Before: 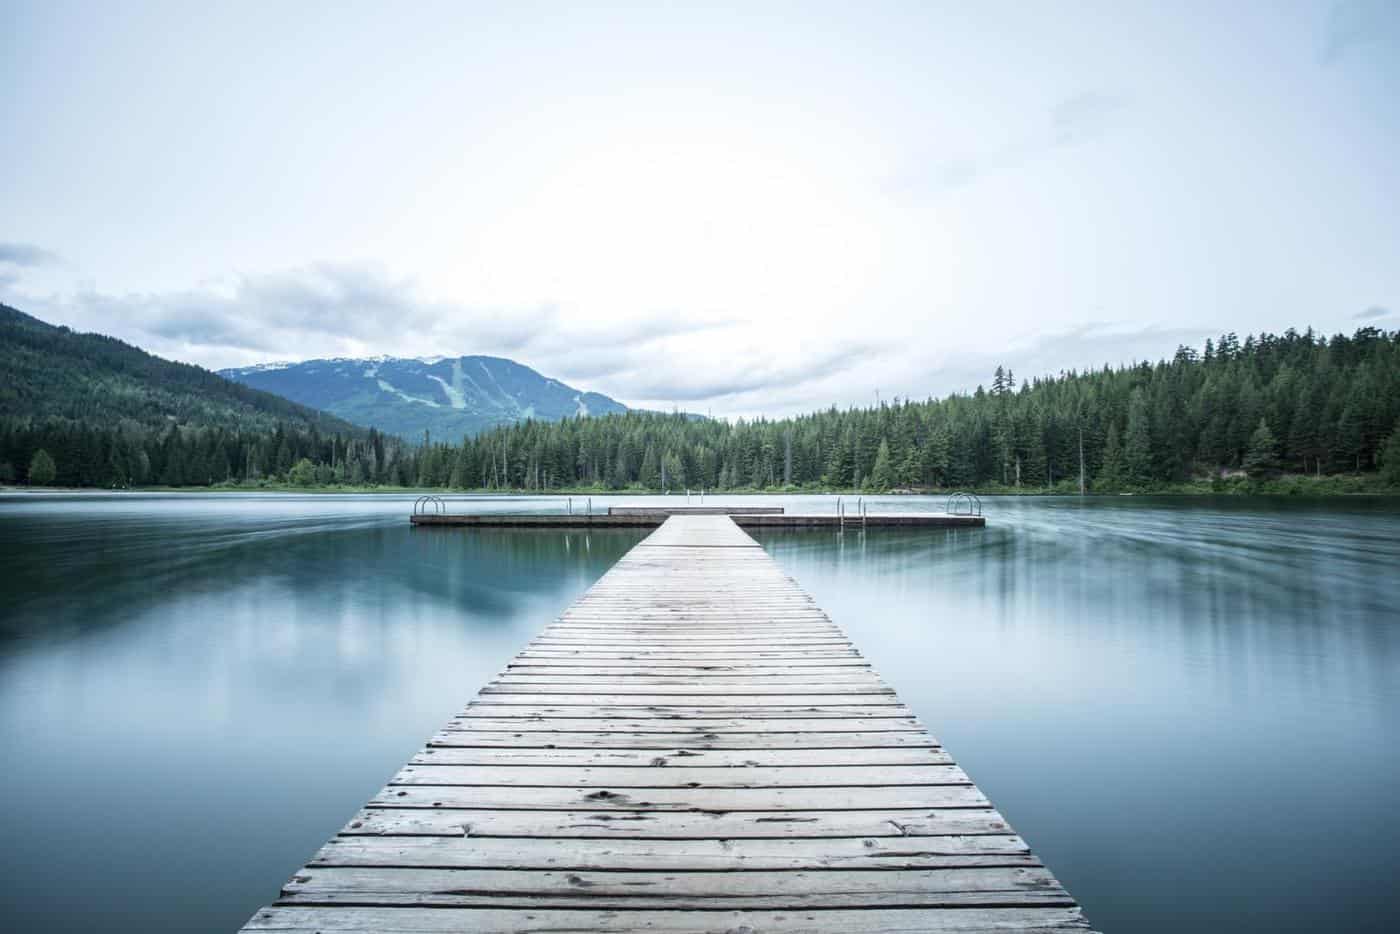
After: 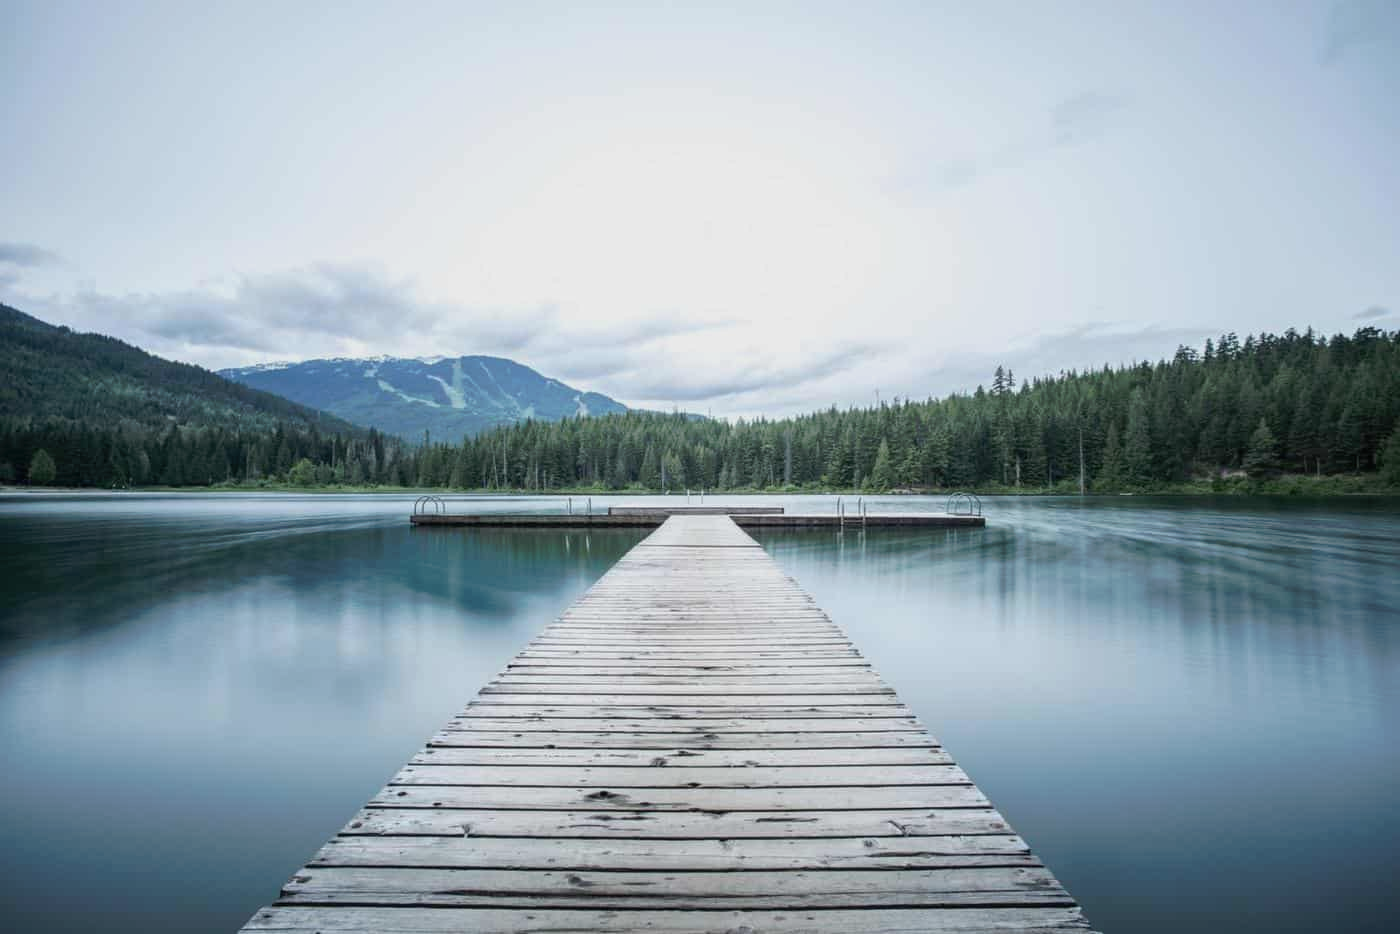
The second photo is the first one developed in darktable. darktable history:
exposure: exposure -0.302 EV, compensate highlight preservation false
tone curve: curves: ch0 [(0, 0) (0.003, 0.013) (0.011, 0.017) (0.025, 0.028) (0.044, 0.049) (0.069, 0.07) (0.1, 0.103) (0.136, 0.143) (0.177, 0.186) (0.224, 0.232) (0.277, 0.282) (0.335, 0.333) (0.399, 0.405) (0.468, 0.477) (0.543, 0.54) (0.623, 0.627) (0.709, 0.709) (0.801, 0.798) (0.898, 0.902) (1, 1)], preserve colors none
color calibration: illuminant same as pipeline (D50), adaptation XYZ, x 0.346, y 0.358, temperature 5008.41 K
